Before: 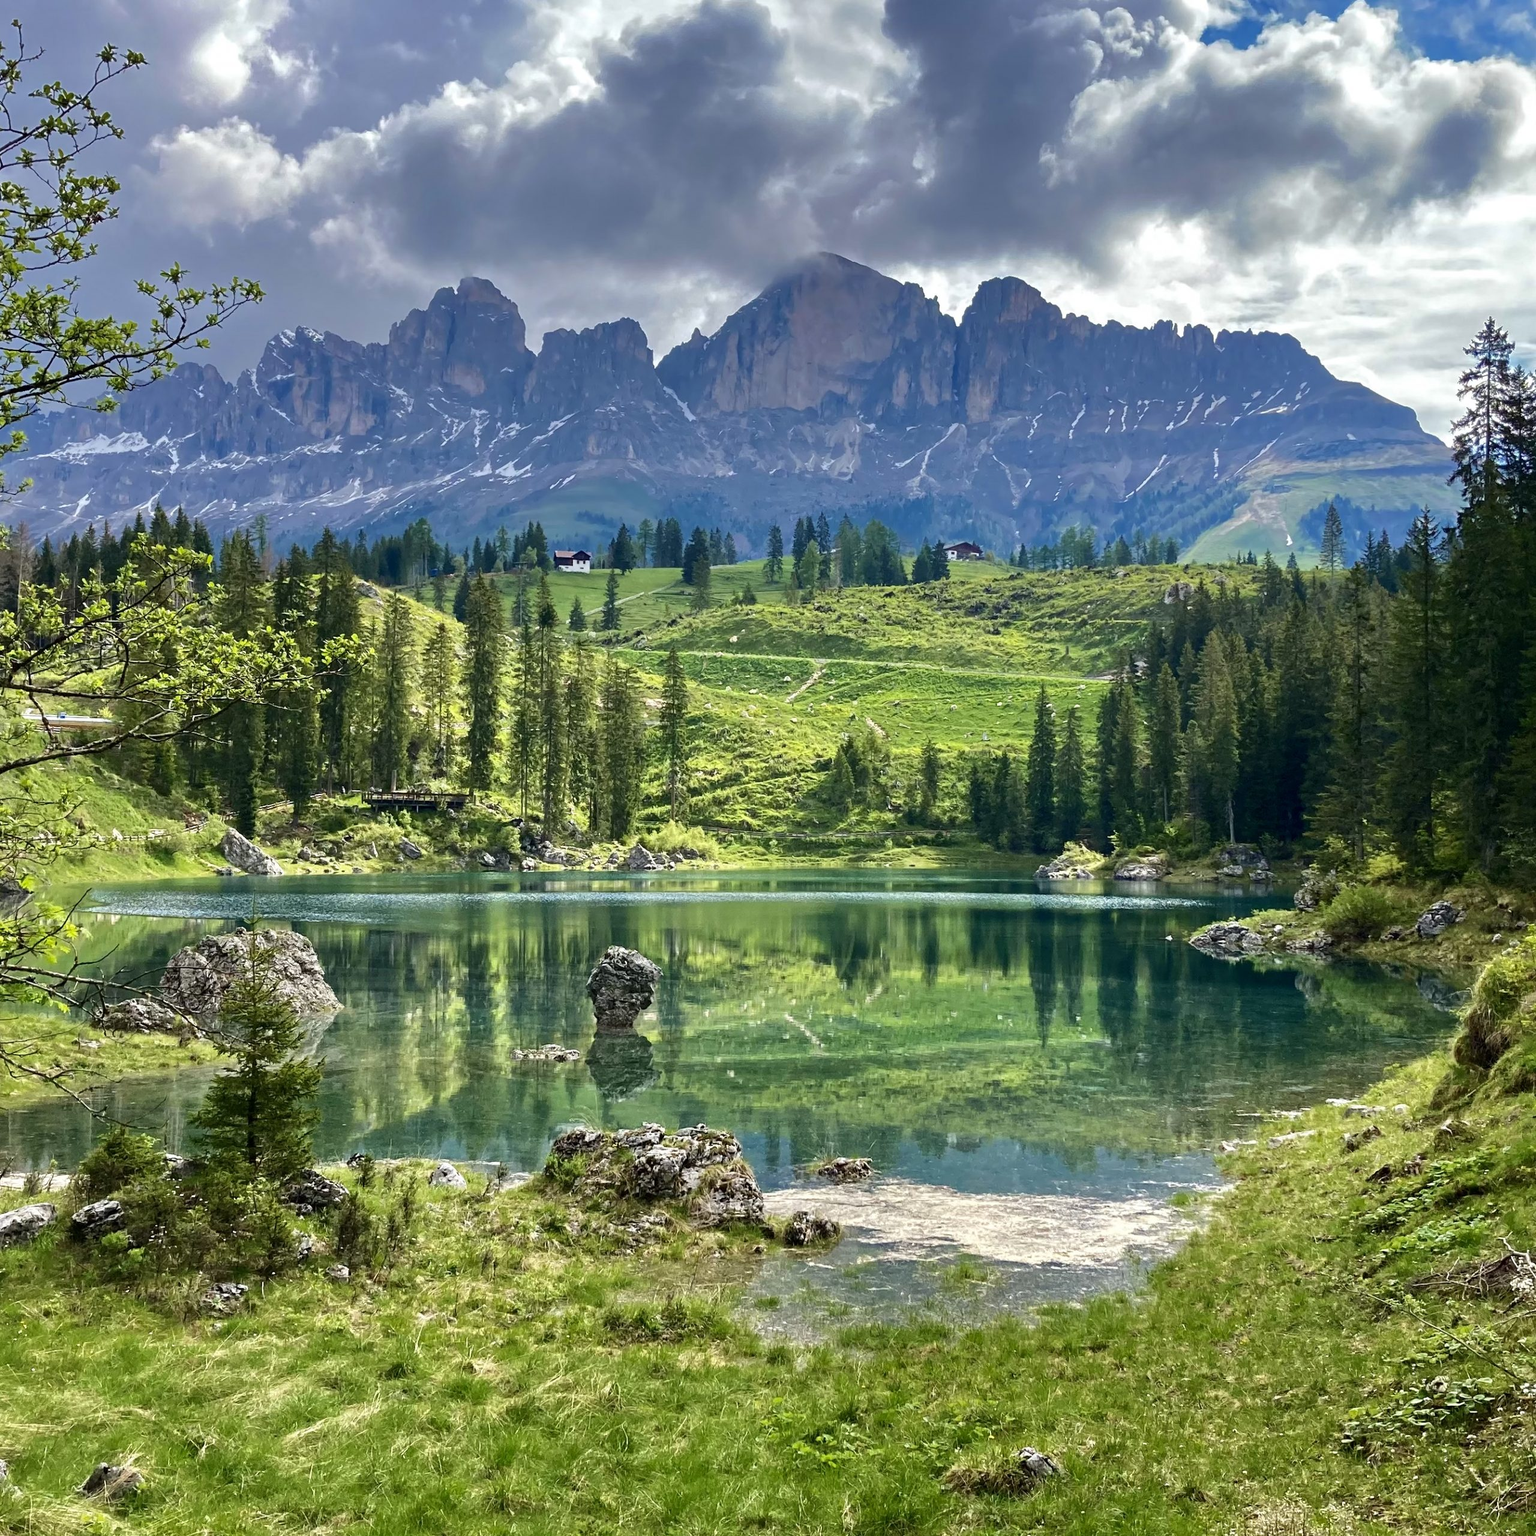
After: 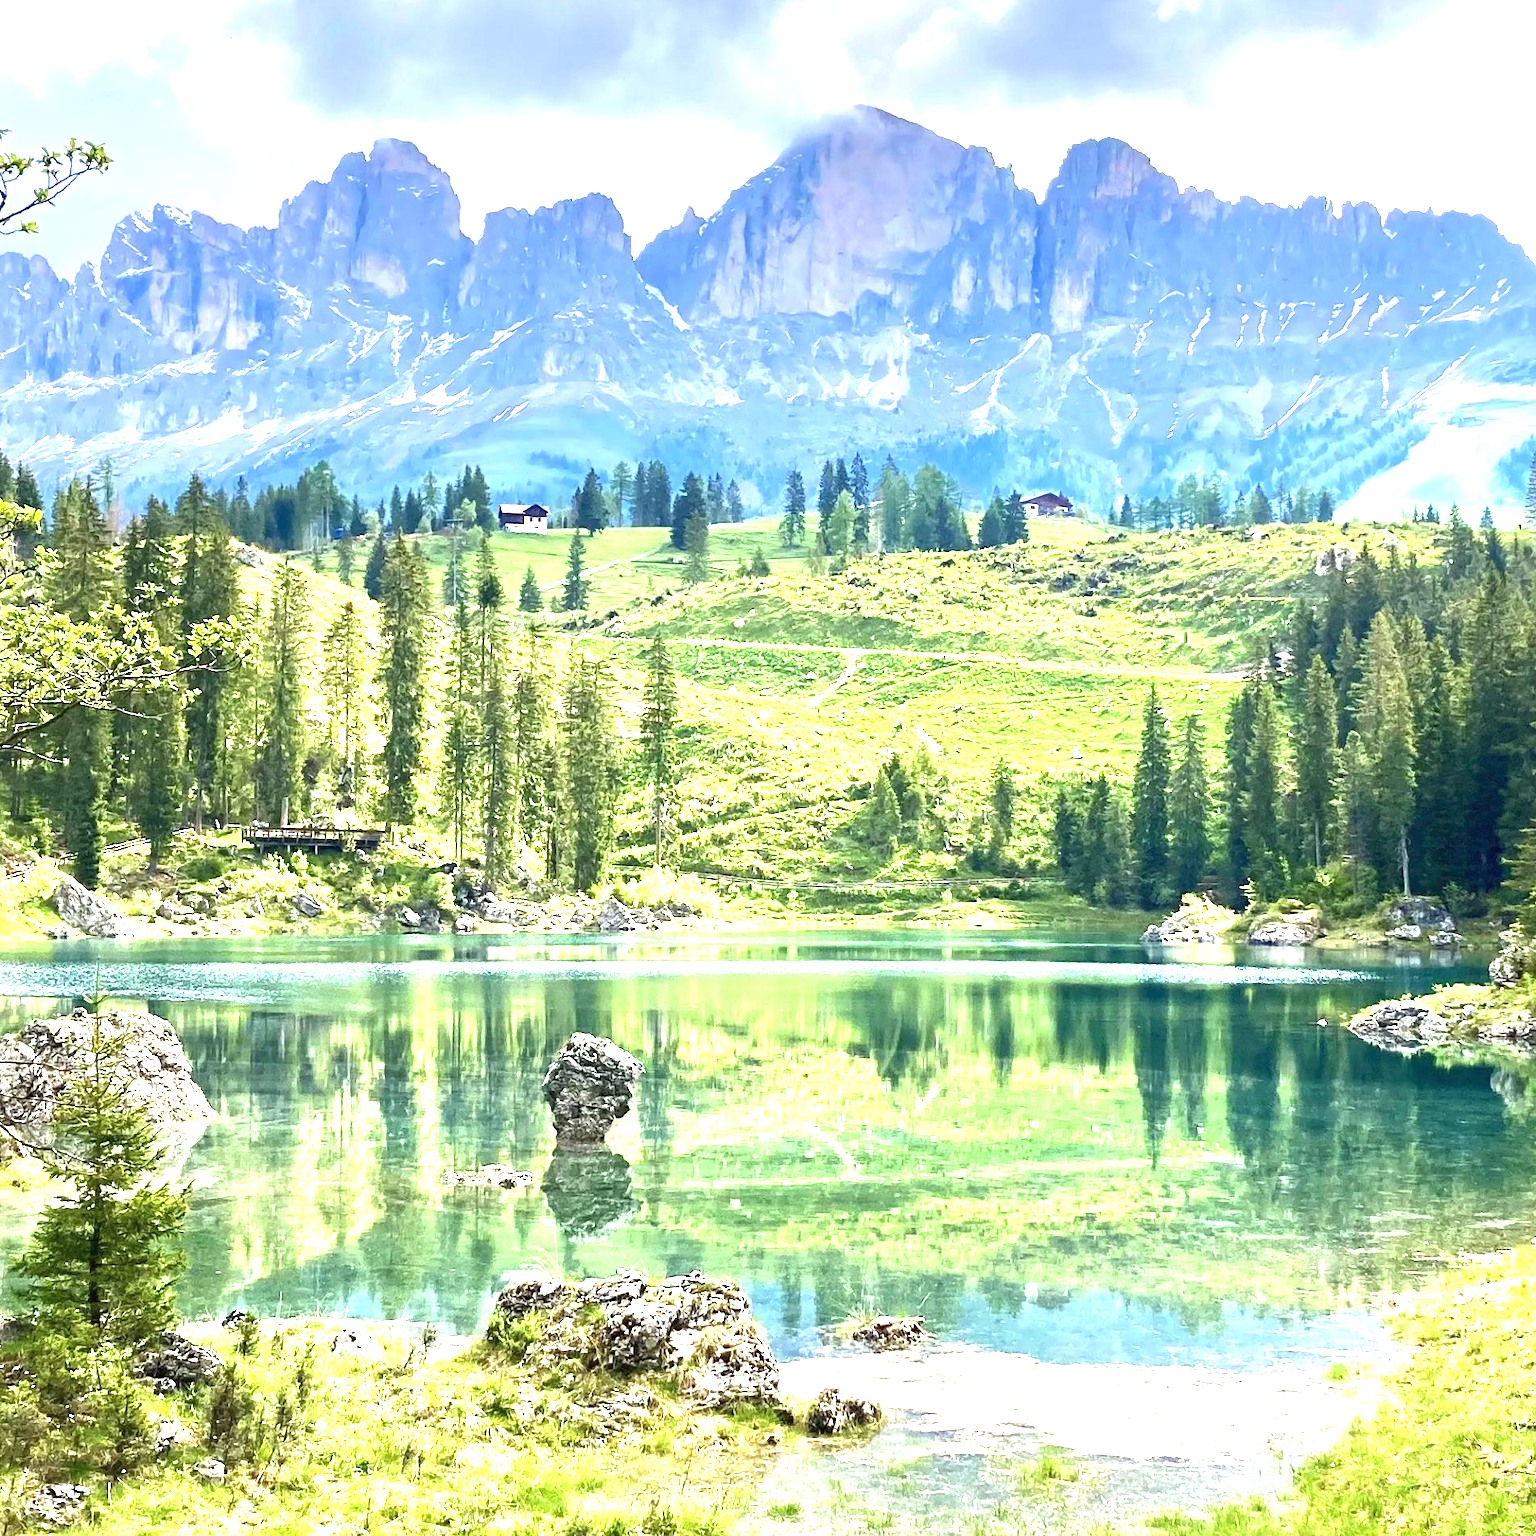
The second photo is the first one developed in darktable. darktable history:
exposure: black level correction 0, exposure 2.088 EV, compensate exposure bias true, compensate highlight preservation false
crop and rotate: left 11.831%, top 11.346%, right 13.429%, bottom 13.899%
